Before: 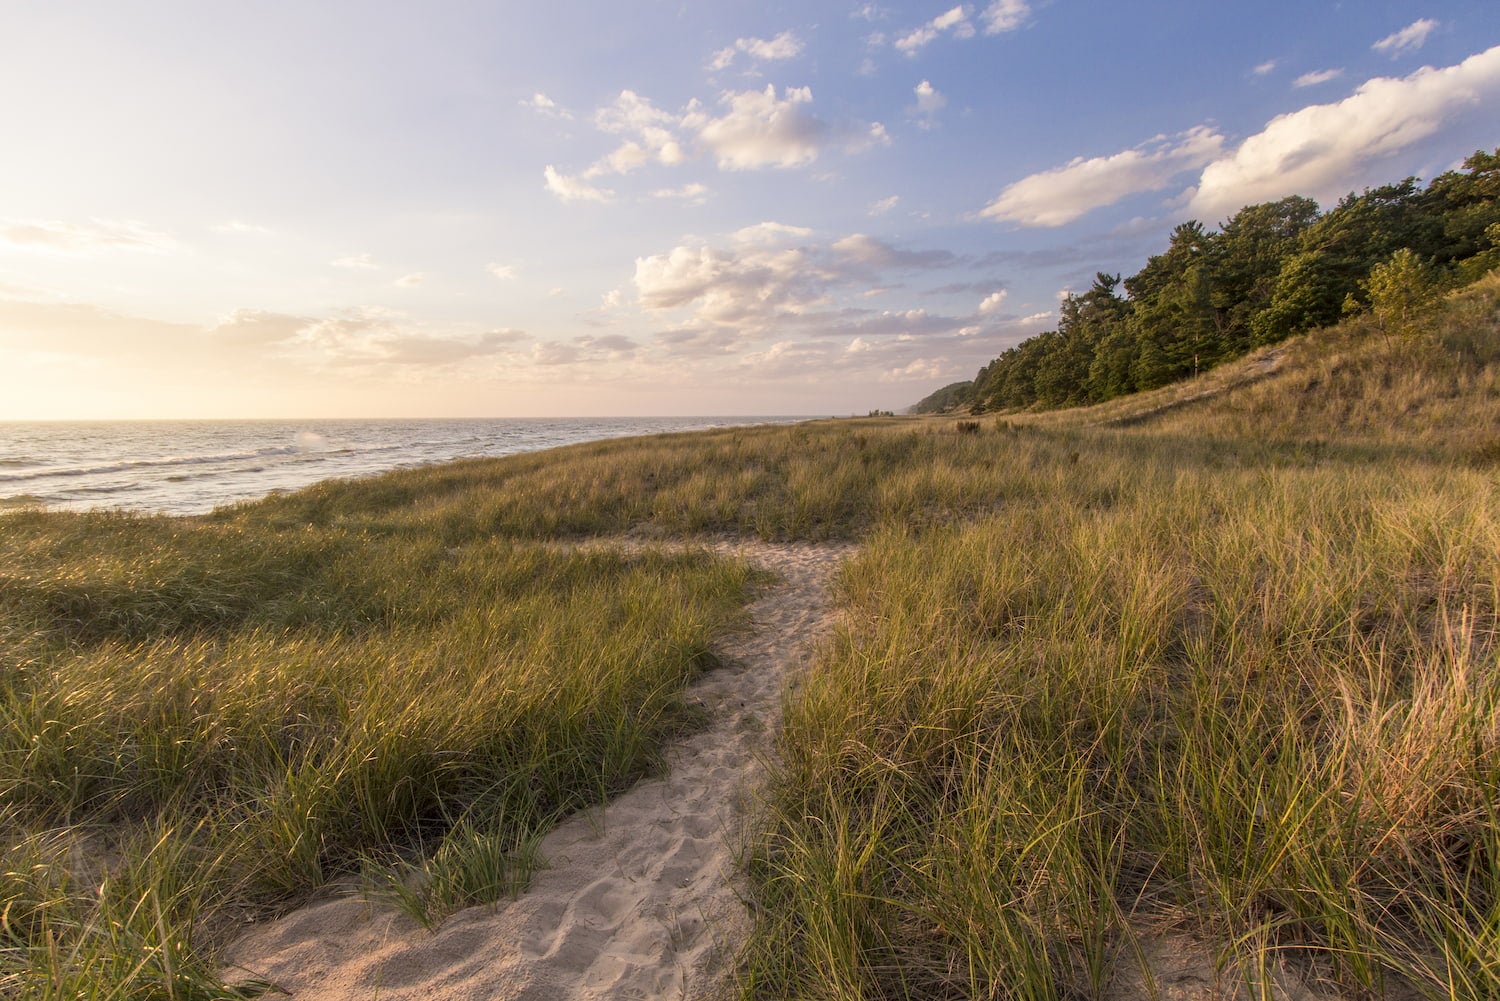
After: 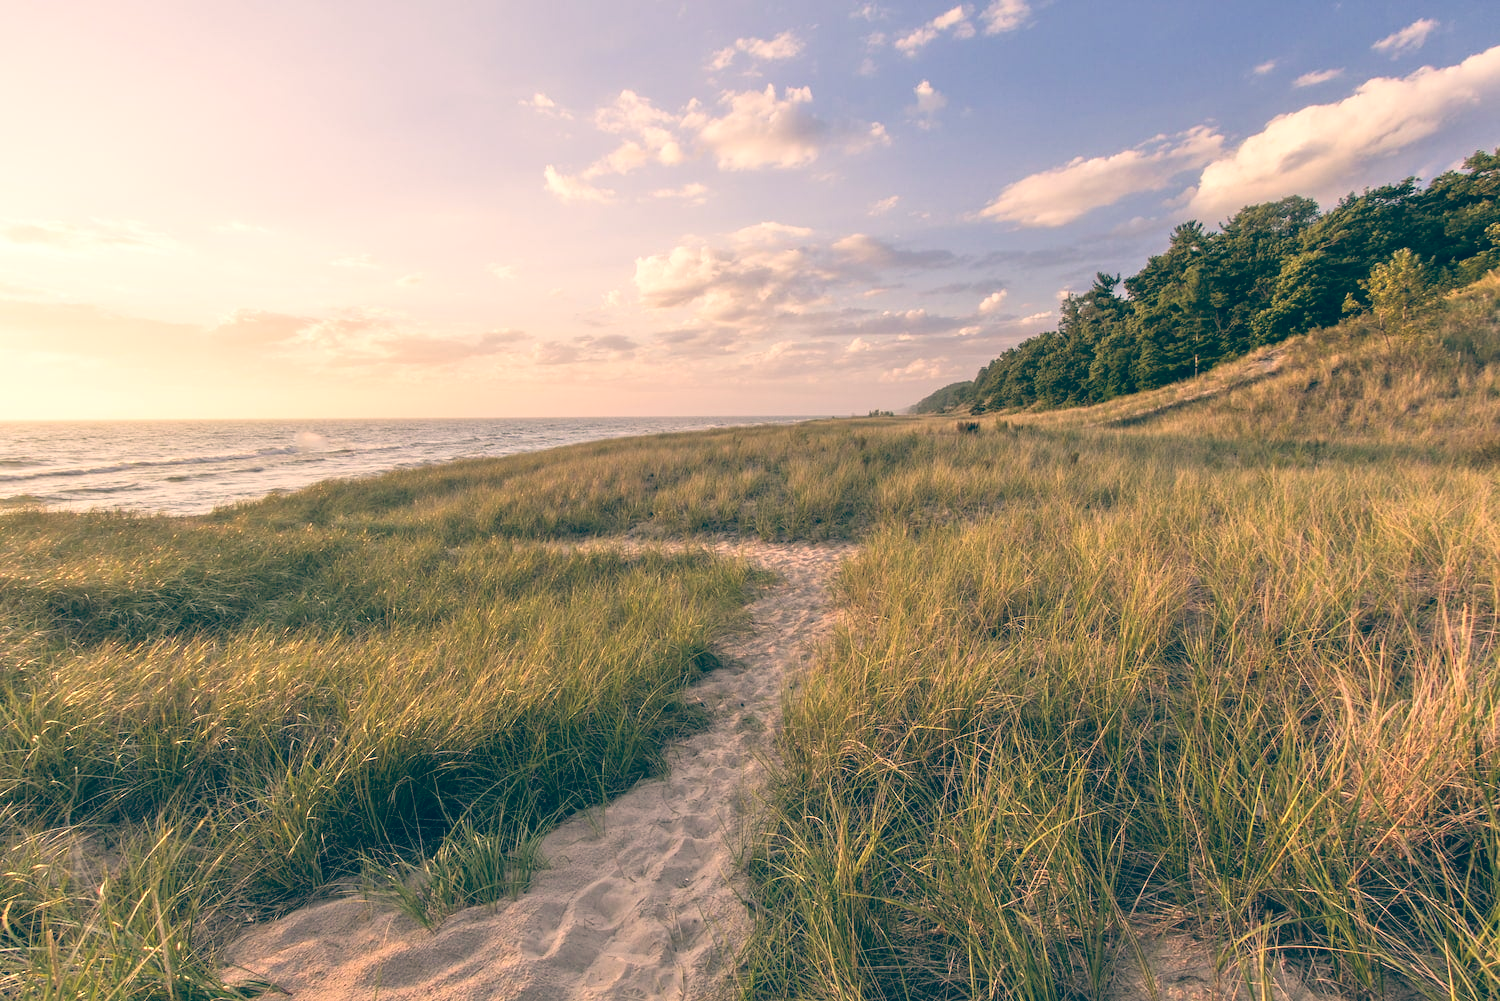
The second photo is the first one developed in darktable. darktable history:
color balance: lift [1.006, 0.985, 1.002, 1.015], gamma [1, 0.953, 1.008, 1.047], gain [1.076, 1.13, 1.004, 0.87]
exposure: compensate highlight preservation false
contrast brightness saturation: contrast 0.05
tone equalizer: -8 EV 0.001 EV, -7 EV -0.004 EV, -6 EV 0.009 EV, -5 EV 0.032 EV, -4 EV 0.276 EV, -3 EV 0.644 EV, -2 EV 0.584 EV, -1 EV 0.187 EV, +0 EV 0.024 EV
